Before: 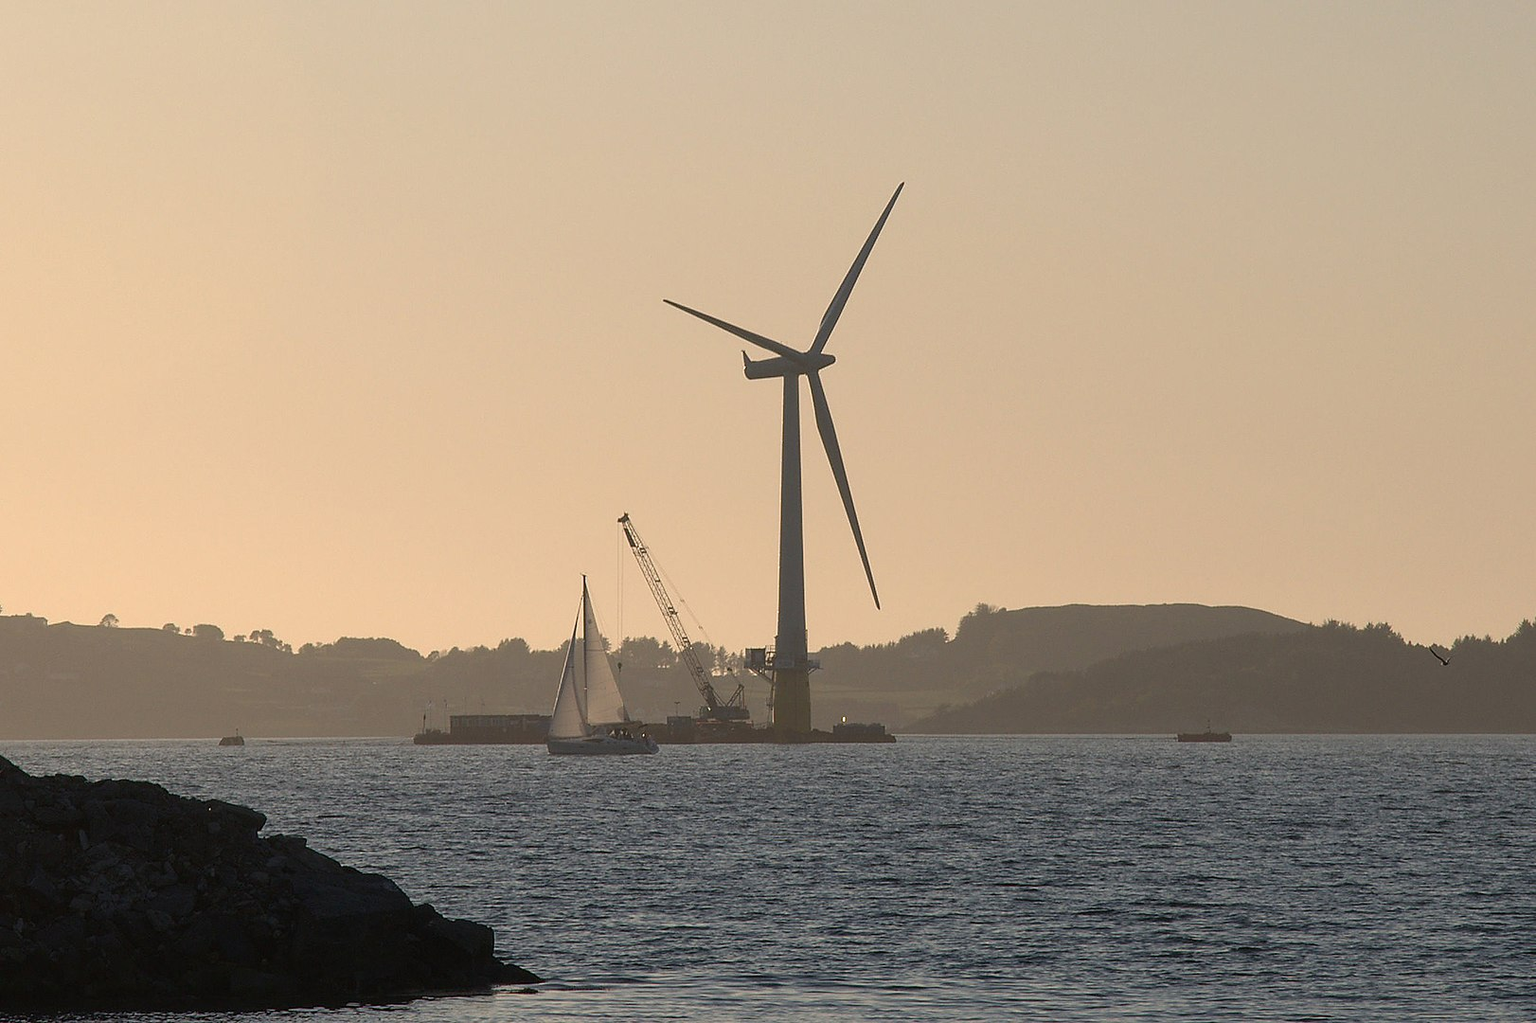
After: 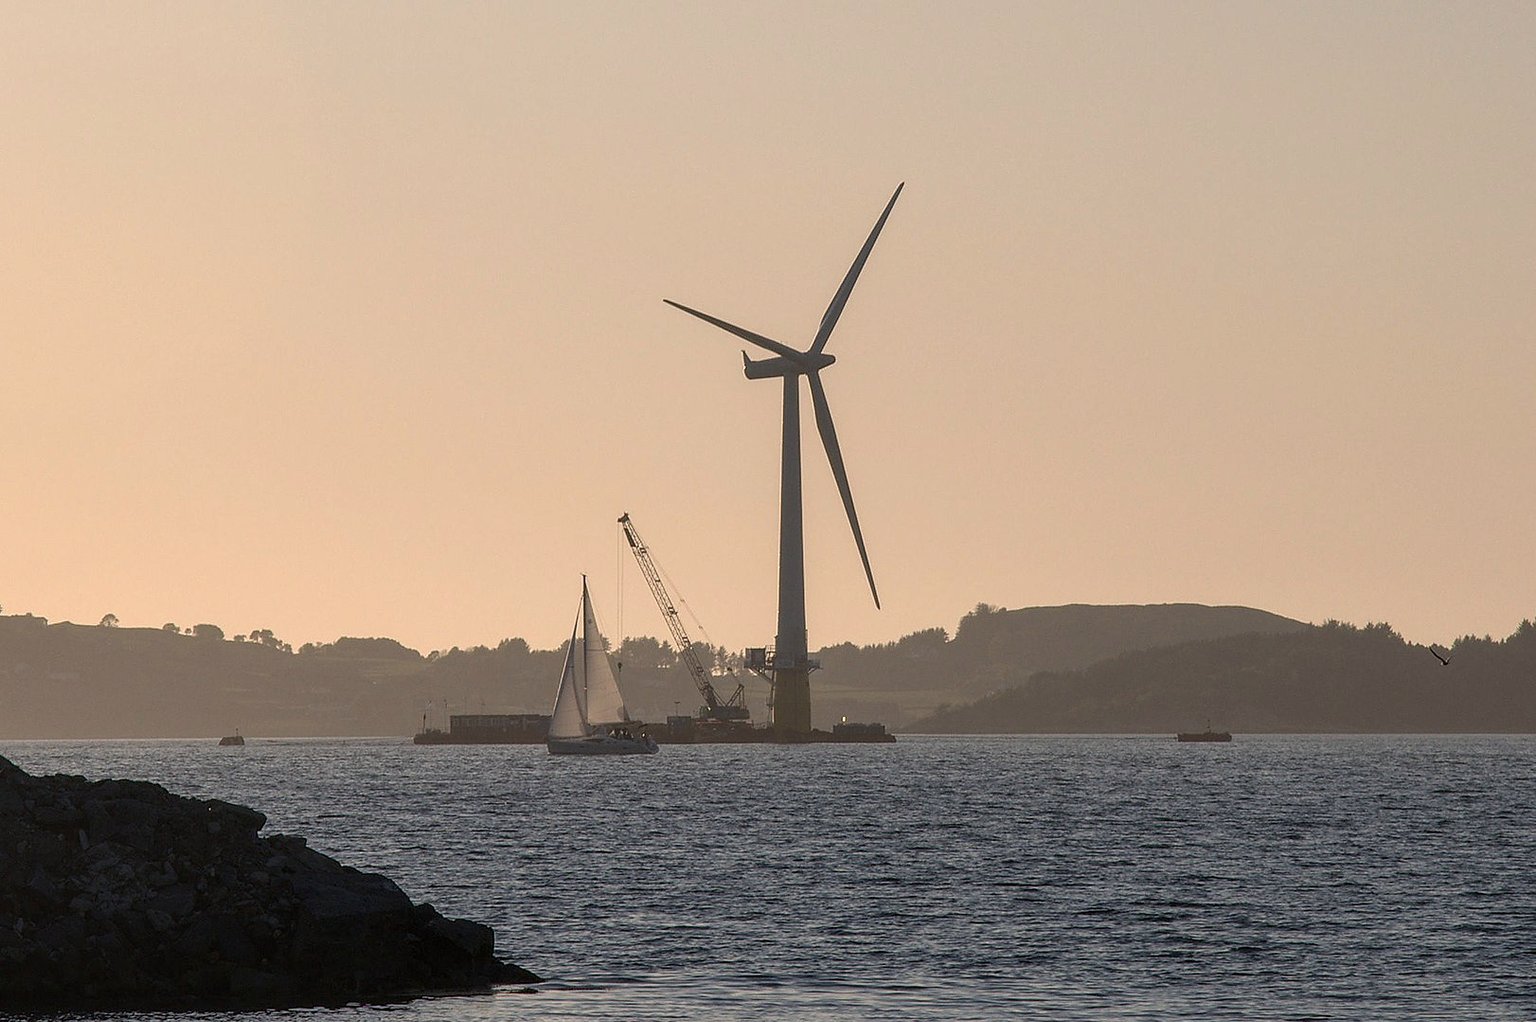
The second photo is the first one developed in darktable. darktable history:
local contrast: on, module defaults
white balance: red 1.009, blue 1.027
